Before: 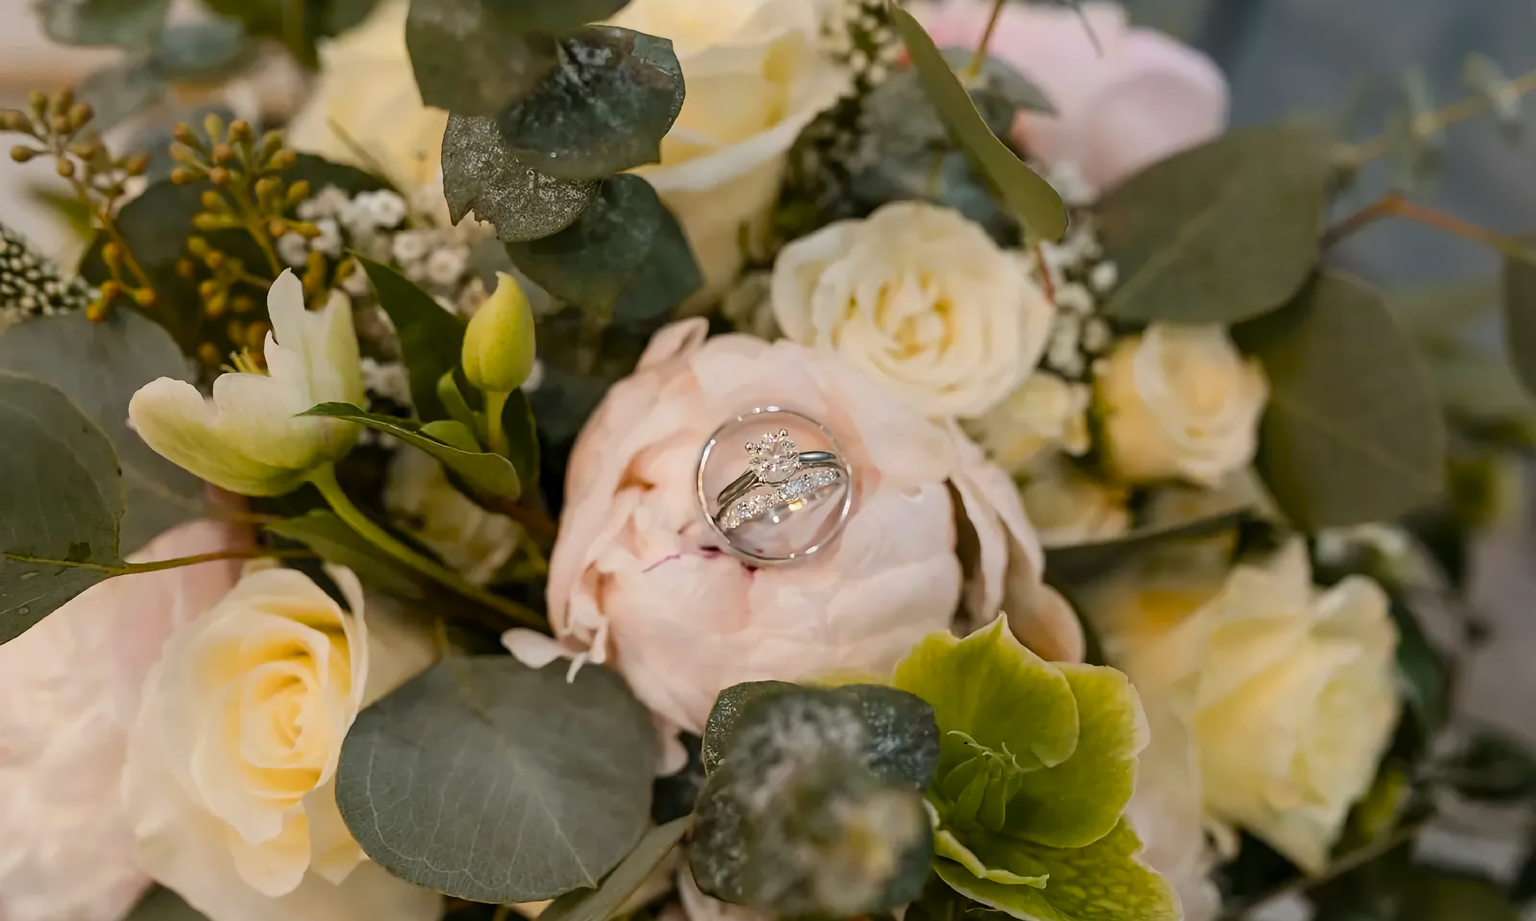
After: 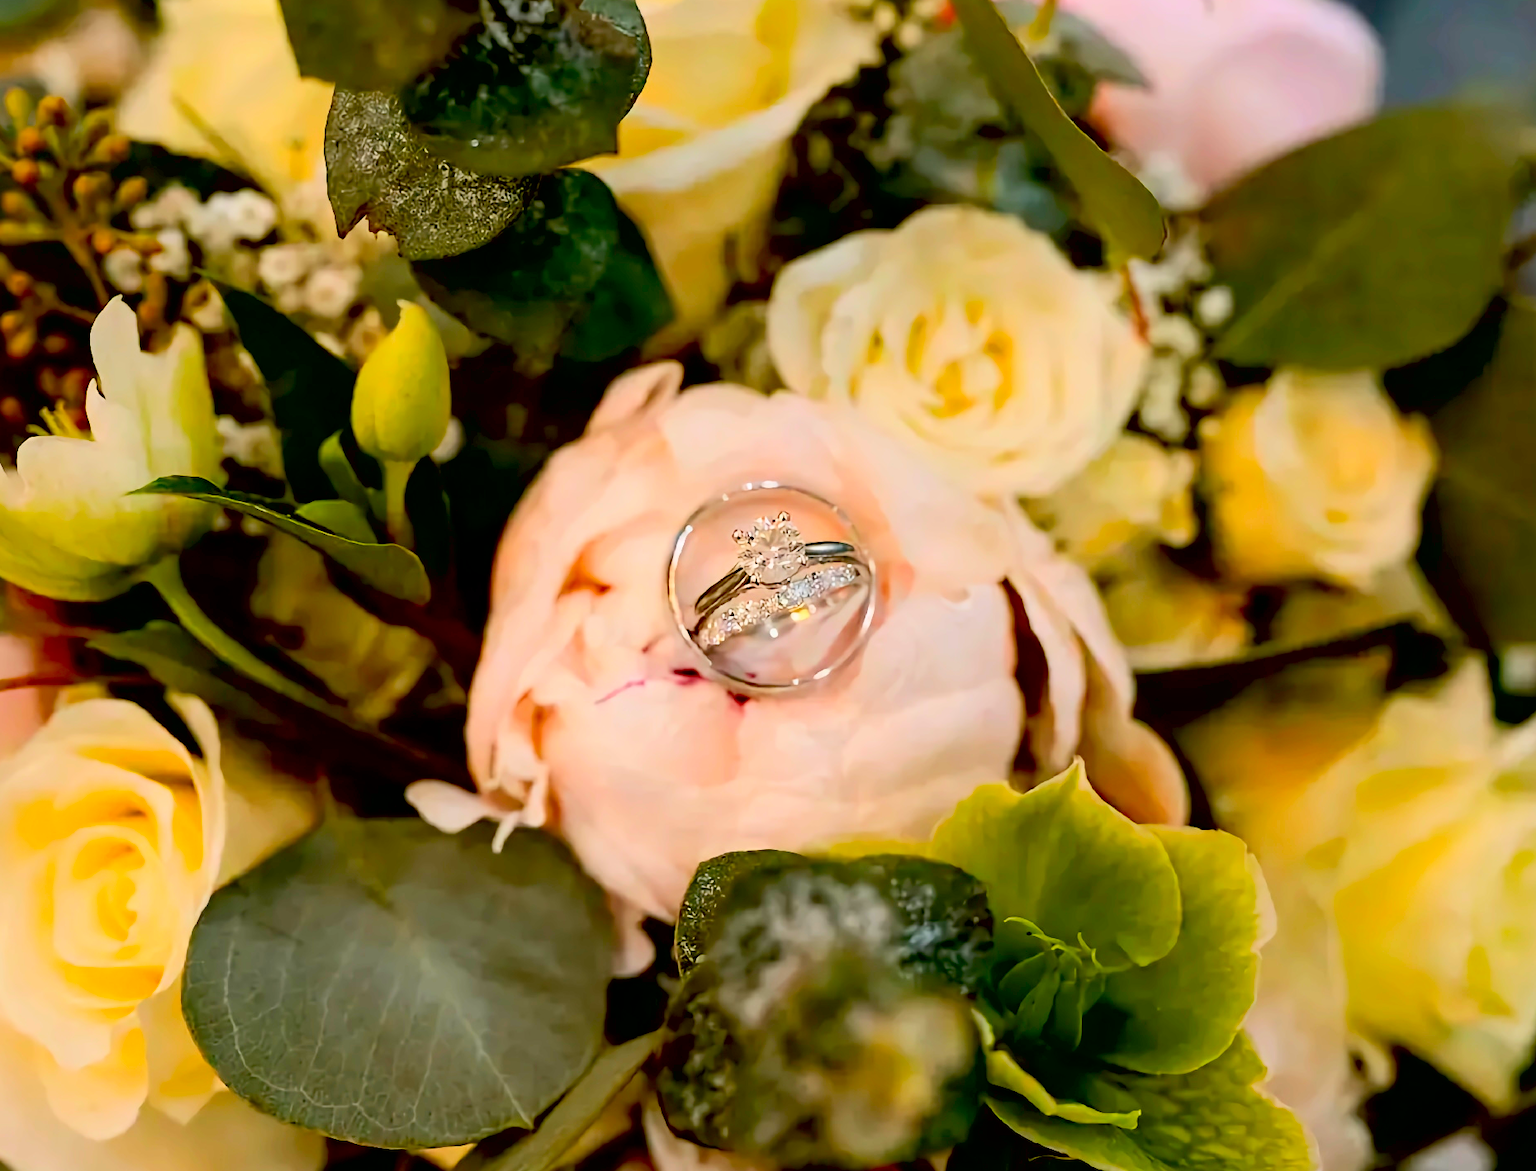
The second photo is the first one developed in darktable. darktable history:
exposure: black level correction 0.029, exposure -0.077 EV, compensate highlight preservation false
contrast brightness saturation: contrast 0.195, brightness 0.194, saturation 0.814
crop and rotate: left 13.062%, top 5.326%, right 12.533%
